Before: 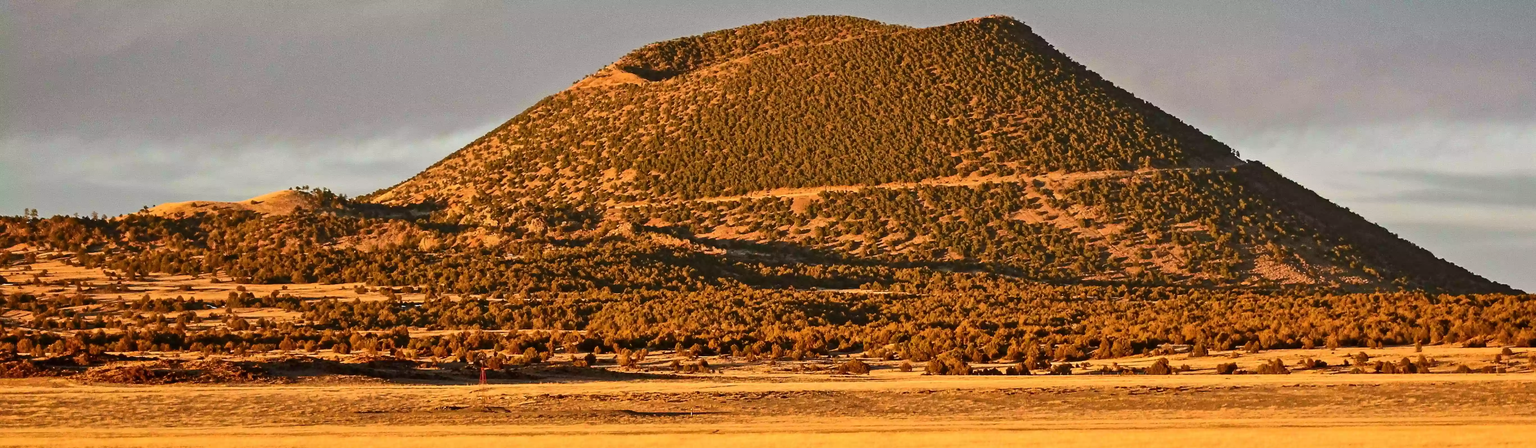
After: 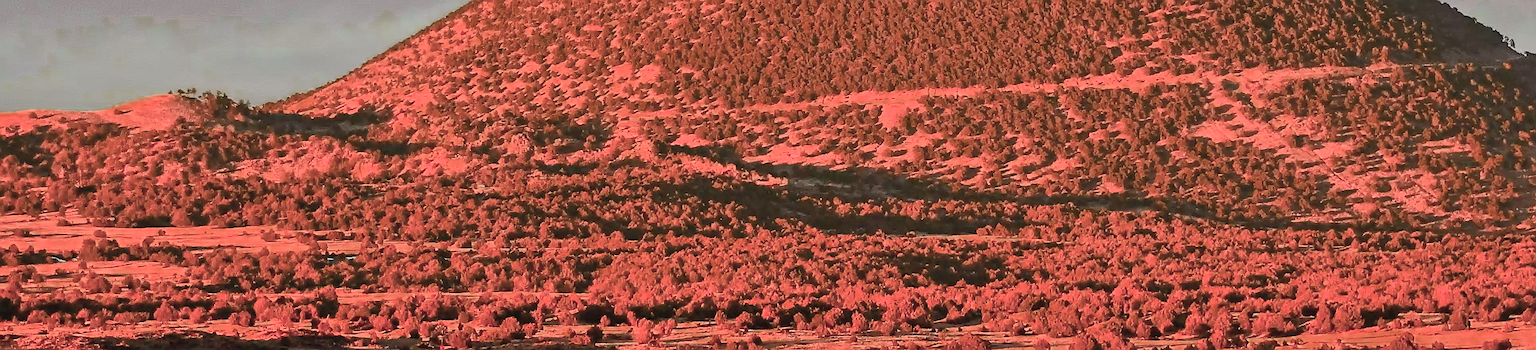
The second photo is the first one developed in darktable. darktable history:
color zones: curves: ch0 [(0.006, 0.385) (0.143, 0.563) (0.243, 0.321) (0.352, 0.464) (0.516, 0.456) (0.625, 0.5) (0.75, 0.5) (0.875, 0.5)]; ch1 [(0, 0.5) (0.134, 0.504) (0.246, 0.463) (0.421, 0.515) (0.5, 0.56) (0.625, 0.5) (0.75, 0.5) (0.875, 0.5)]; ch2 [(0, 0.5) (0.131, 0.426) (0.307, 0.289) (0.38, 0.188) (0.513, 0.216) (0.625, 0.548) (0.75, 0.468) (0.838, 0.396) (0.971, 0.311)]
crop: left 11.123%, top 27.61%, right 18.3%, bottom 17.034%
global tonemap: drago (0.7, 100)
sharpen: radius 1.4, amount 1.25, threshold 0.7
